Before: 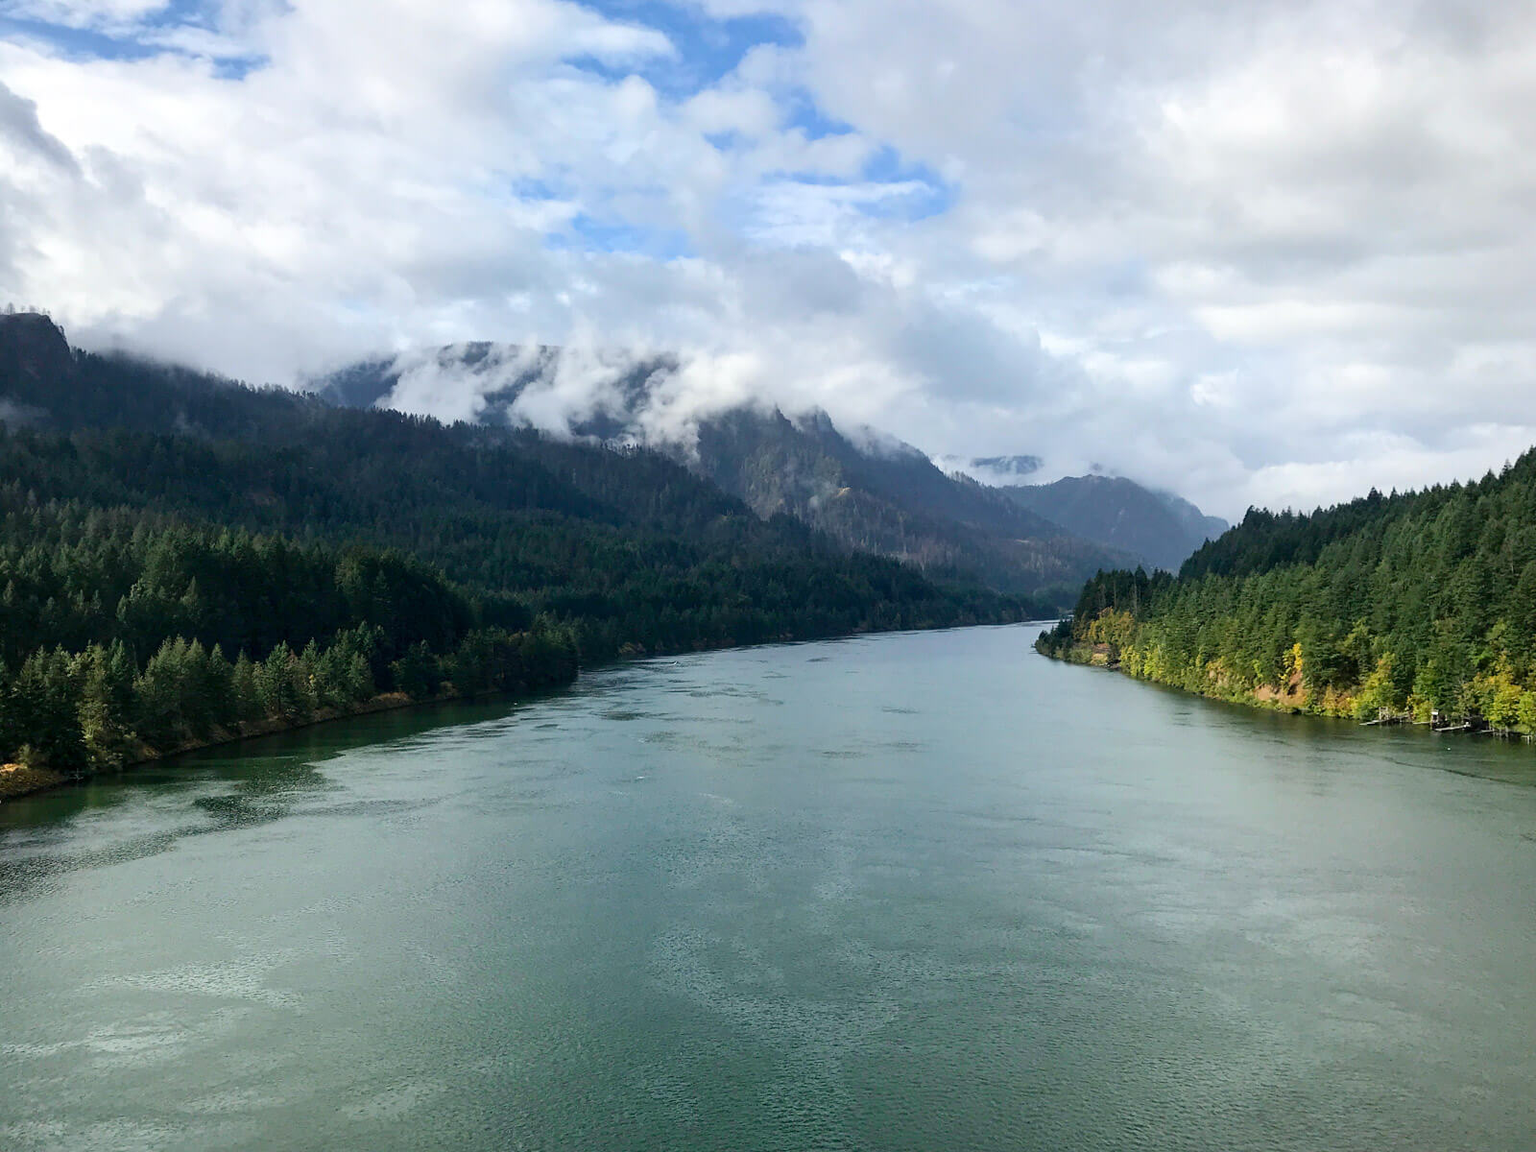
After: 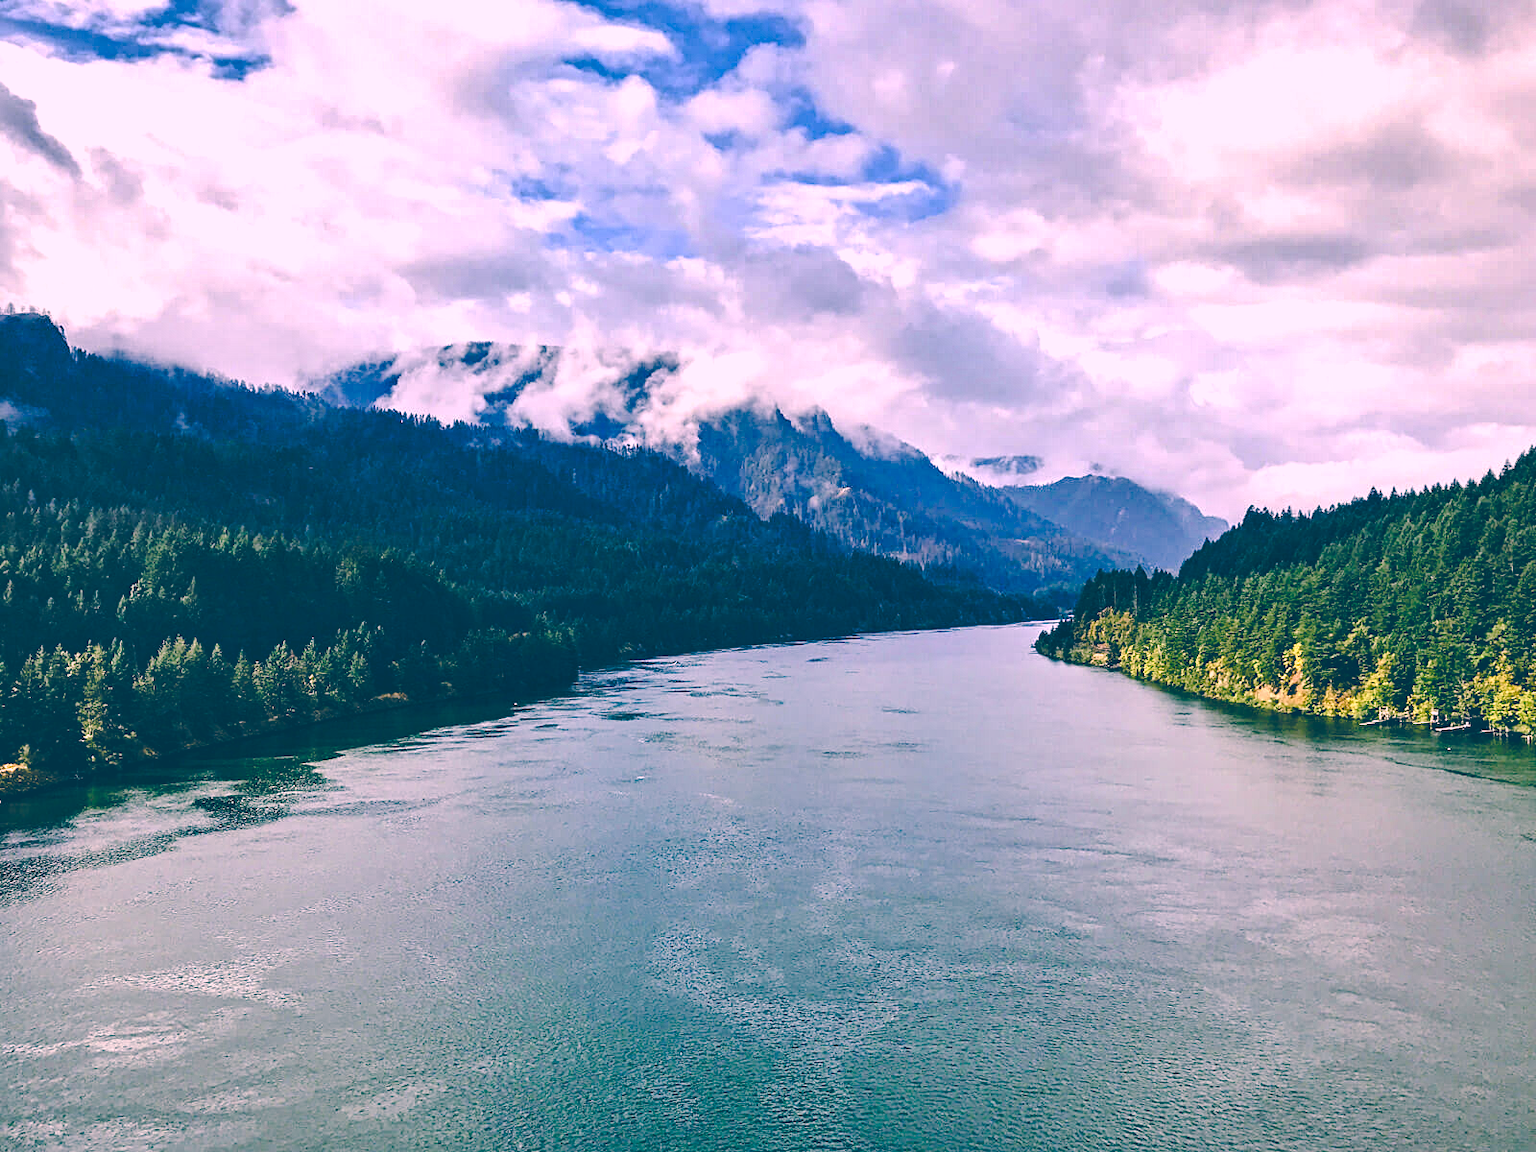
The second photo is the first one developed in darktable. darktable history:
shadows and highlights: shadows 40, highlights -54, highlights color adjustment 46%, low approximation 0.01, soften with gaussian
contrast equalizer: octaves 7, y [[0.5, 0.542, 0.583, 0.625, 0.667, 0.708], [0.5 ×6], [0.5 ×6], [0 ×6], [0 ×6]] | blend: blend mode normal (obsolete, clamping), opacity 62%; mask: uniform (no mask)
base curve: curves: ch0 [(0, 0.024) (0.055, 0.065) (0.121, 0.166) (0.236, 0.319) (0.693, 0.726) (1, 1)], preserve colors none
color correction: highlights a* 17.03, highlights b* 0.205, shadows a* -15.38, shadows b* -14.56, saturation 1.5 | blend: blend mode normal (obsolete, clamping), opacity 30%; mask: uniform (no mask)
channel mixer: red [0, 0, 0, 1, 0.141, -0.032, 0], green [0, 0, 0, 0.076, 1.005, 0.162, 0], blue [0, 0, 0, 0.076, 0.011, 1, 0] | blend: blend mode normal (obsolete, clamping), opacity 50%; mask: uniform (no mask)
